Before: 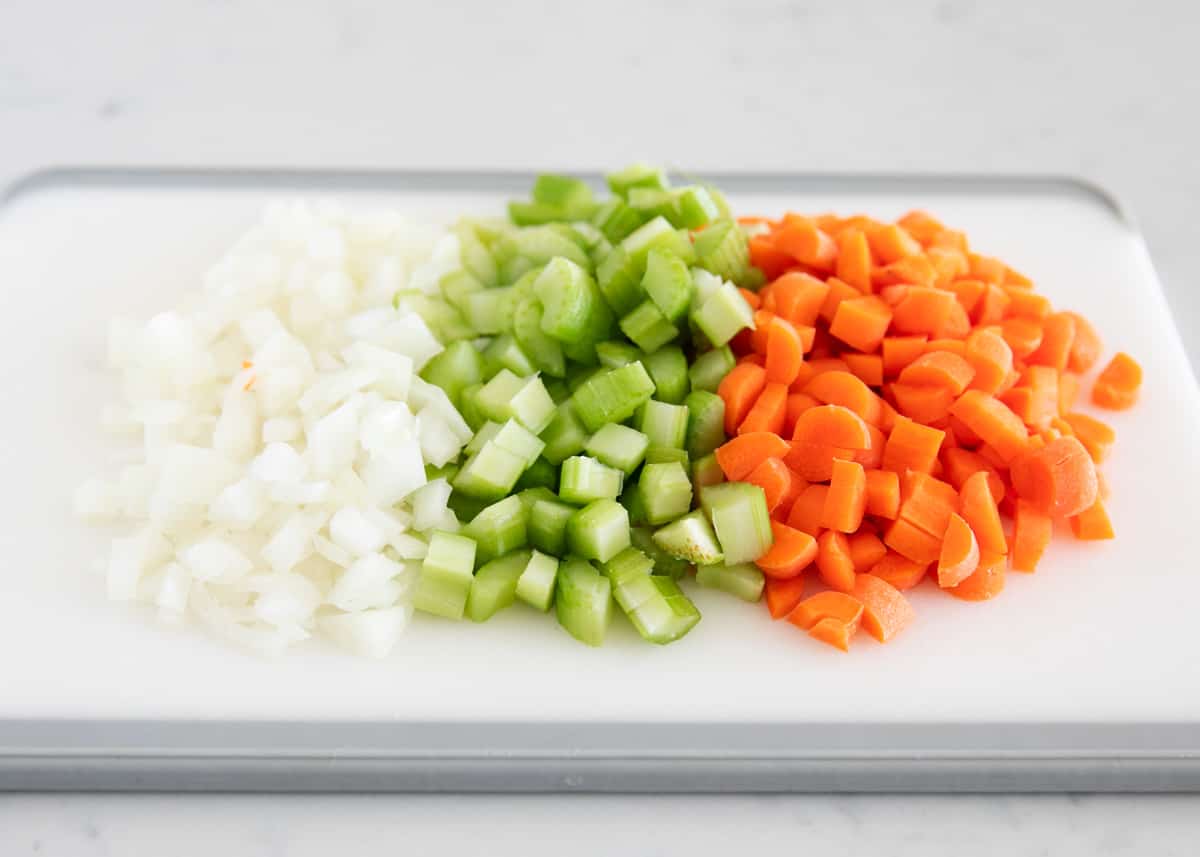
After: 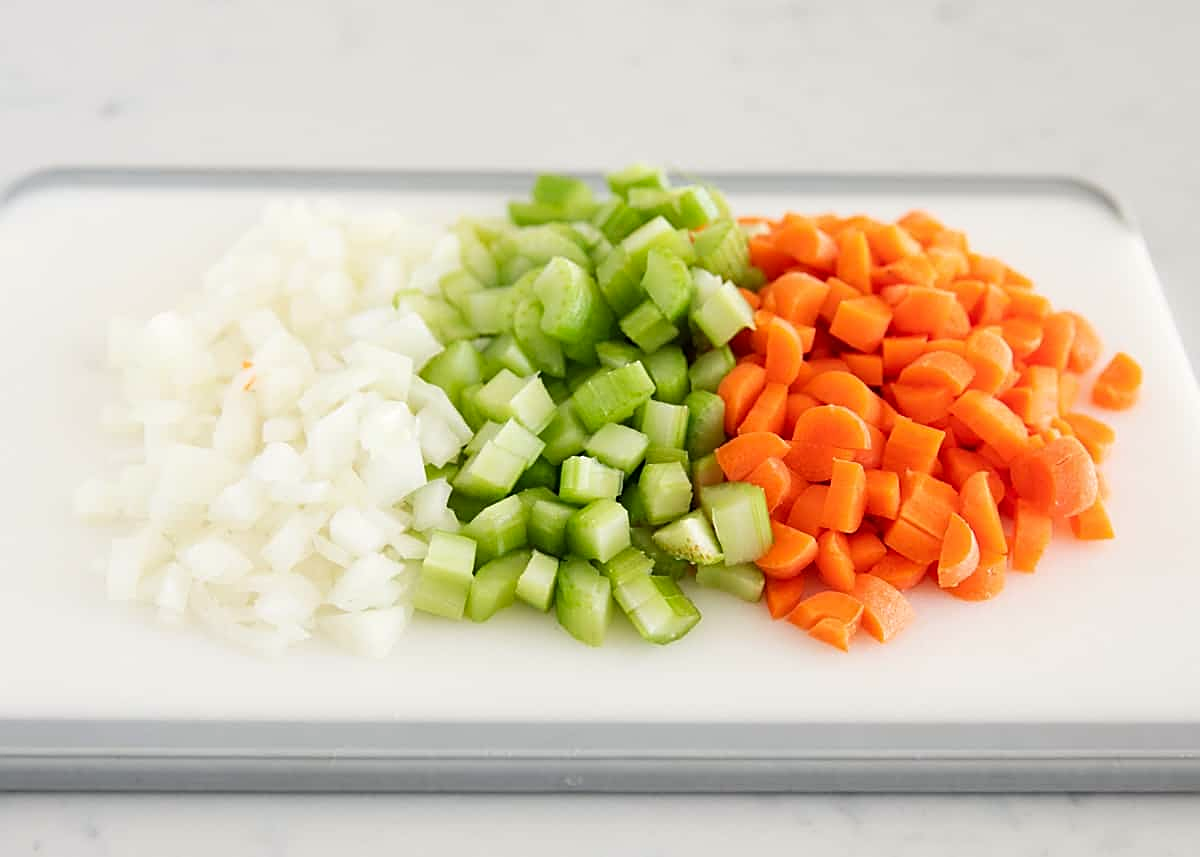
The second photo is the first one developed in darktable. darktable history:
color correction: highlights b* 3
sharpen: on, module defaults
